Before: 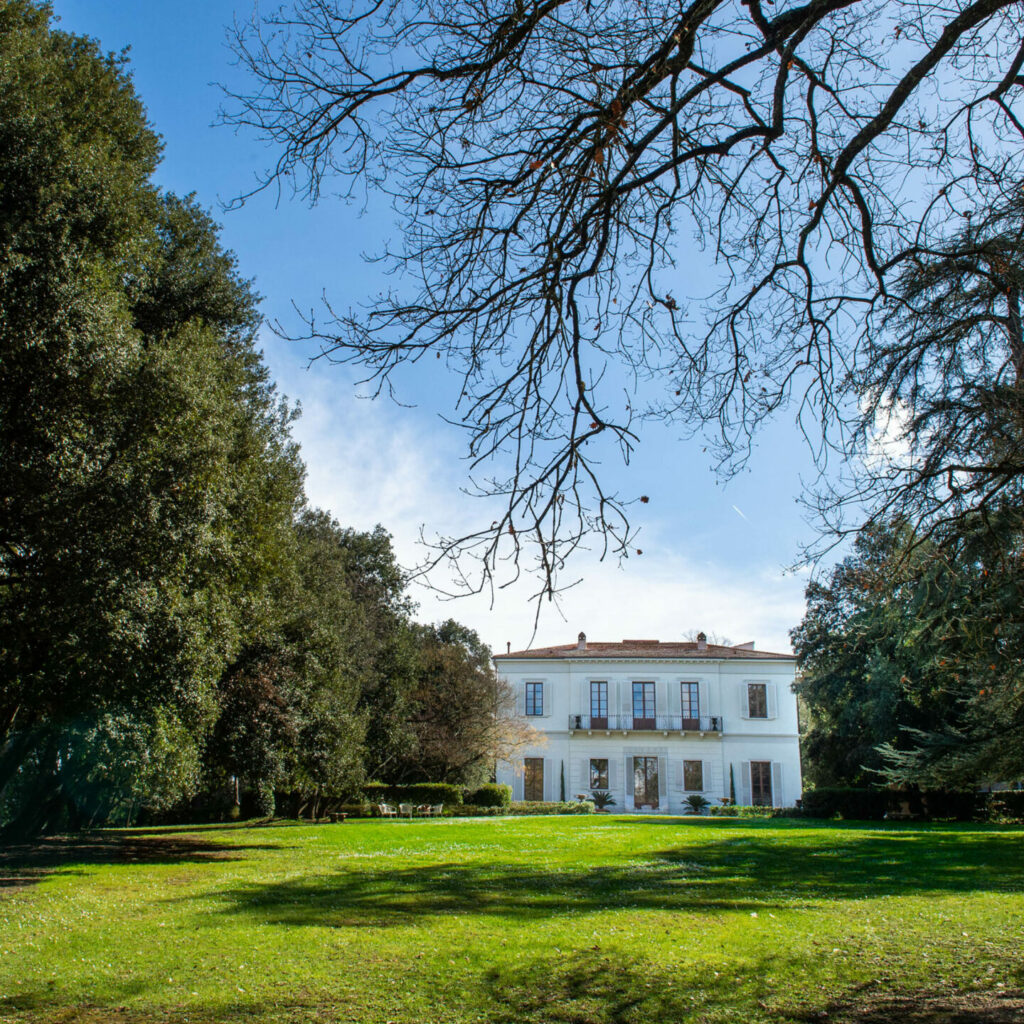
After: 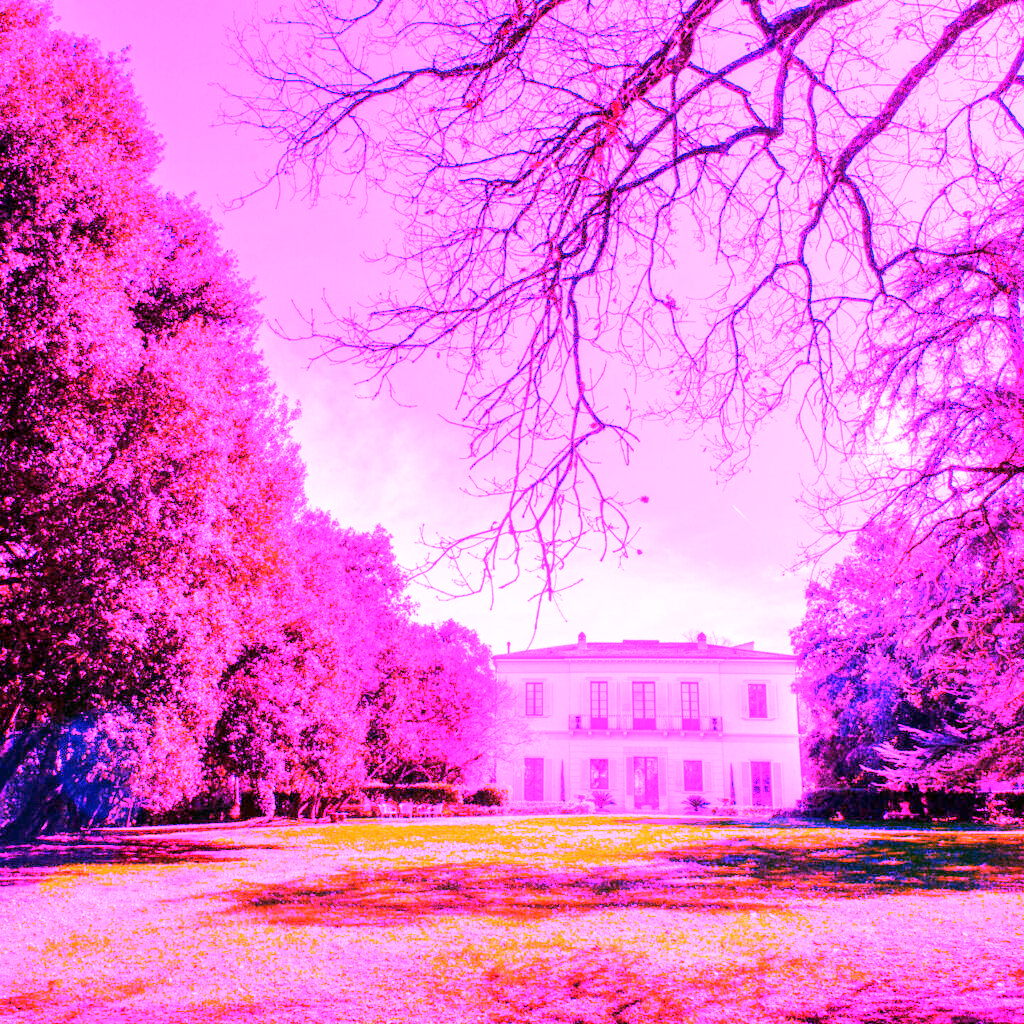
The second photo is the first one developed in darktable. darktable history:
grain: coarseness 0.09 ISO
white balance: red 8, blue 8
